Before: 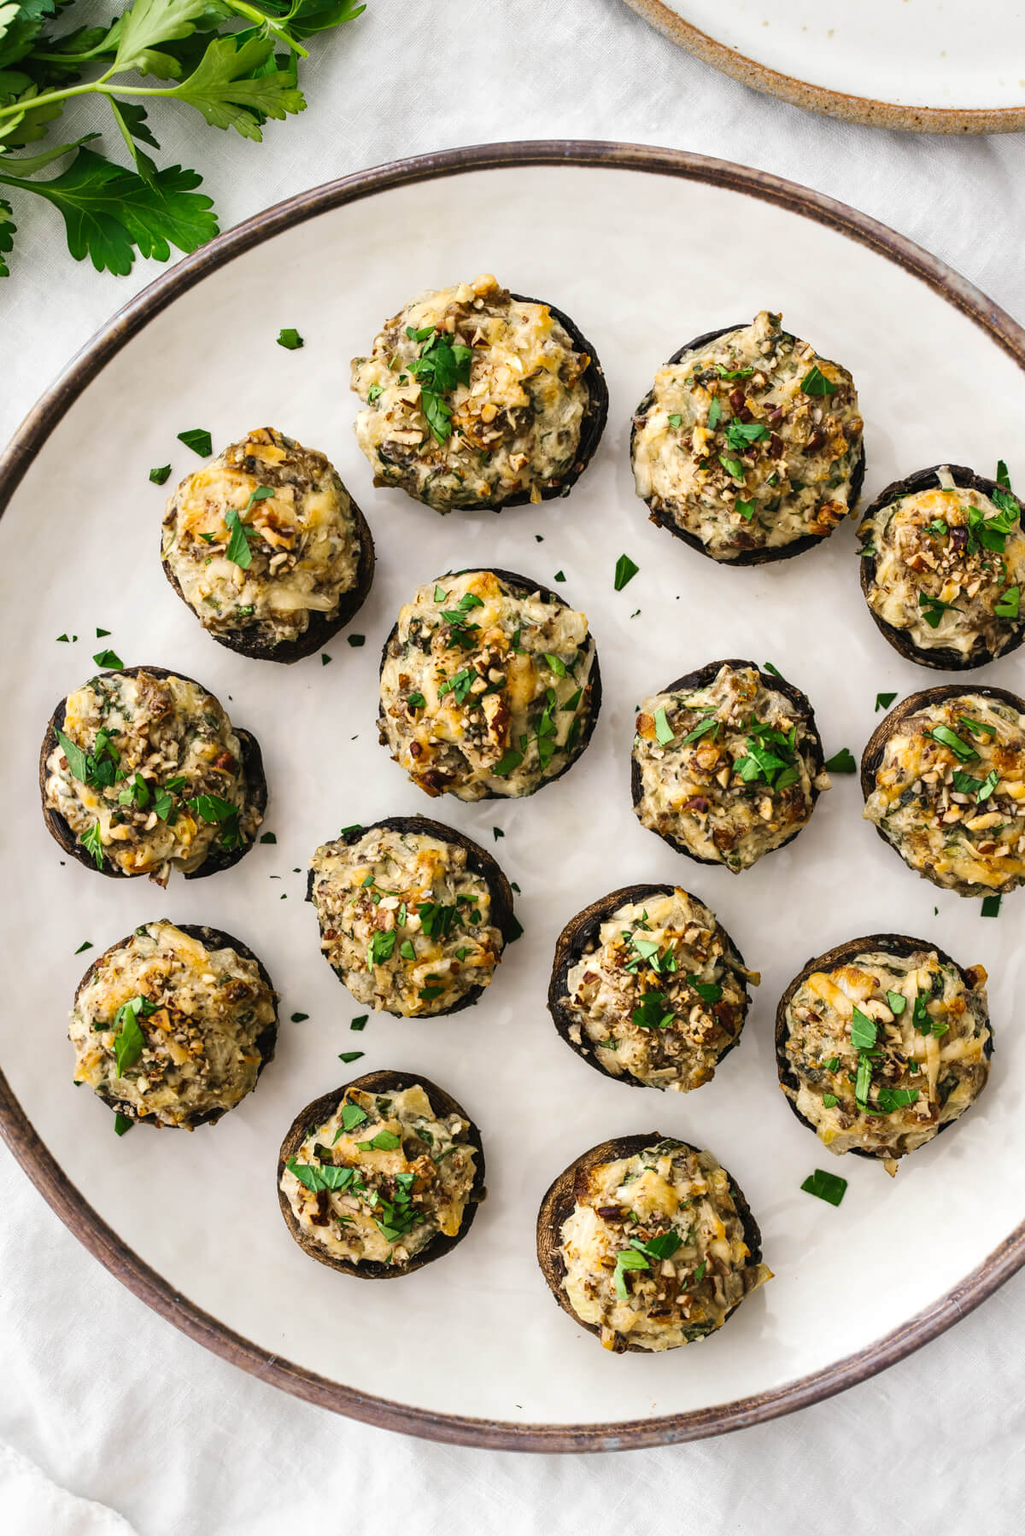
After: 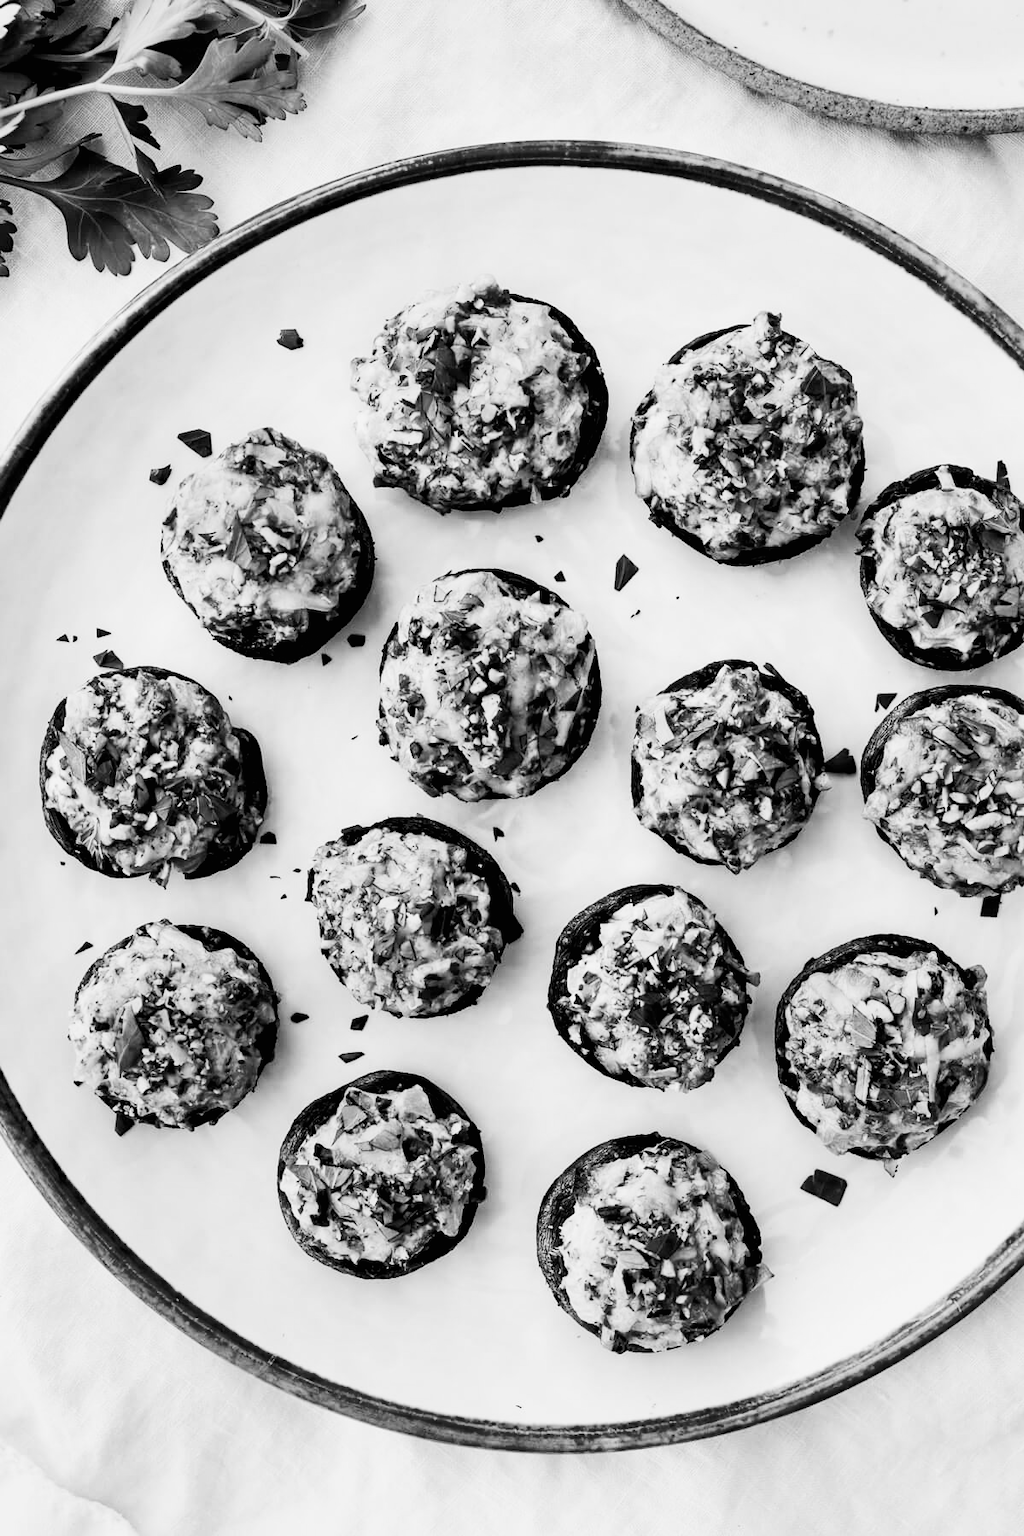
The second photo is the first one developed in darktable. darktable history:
exposure: black level correction 0.009, compensate highlight preservation false
contrast brightness saturation: contrast 0.2, brightness 0.2, saturation 0.8
monochrome: on, module defaults
shadows and highlights: highlights color adjustment 0%, low approximation 0.01, soften with gaussian
filmic rgb: black relative exposure -16 EV, white relative exposure 6.29 EV, hardness 5.1, contrast 1.35
